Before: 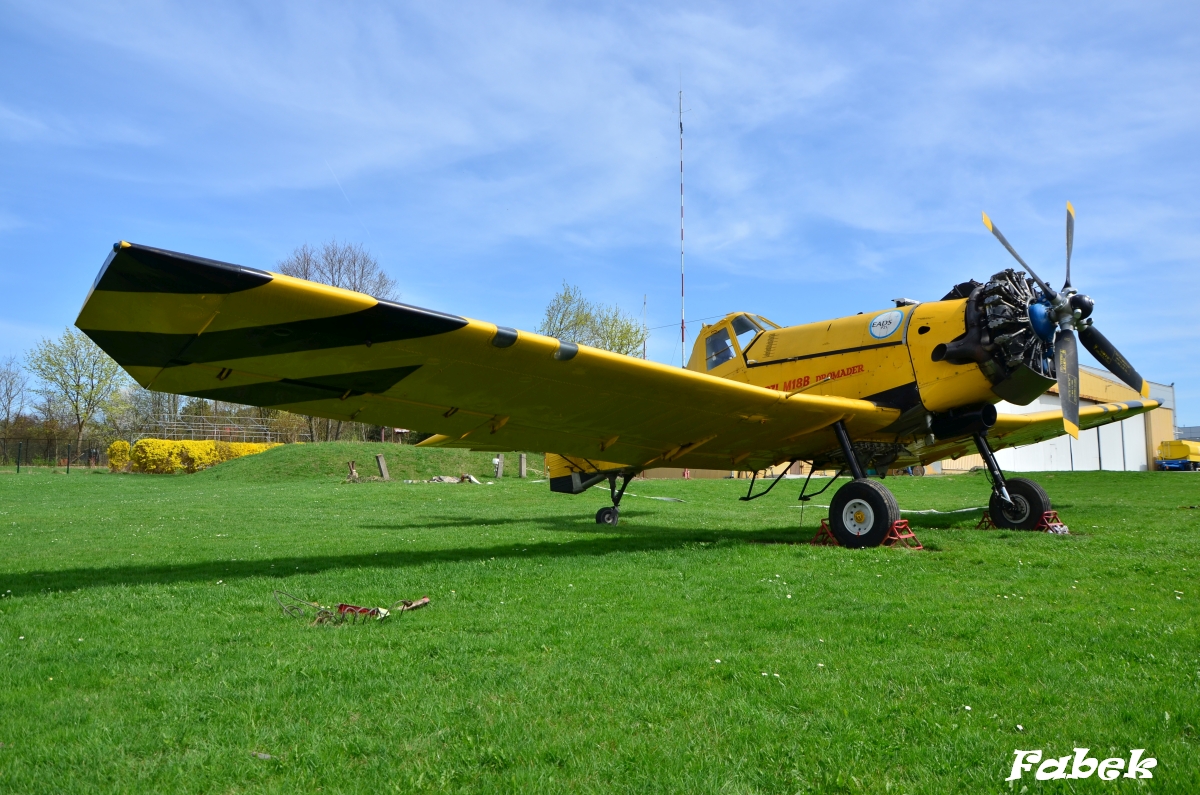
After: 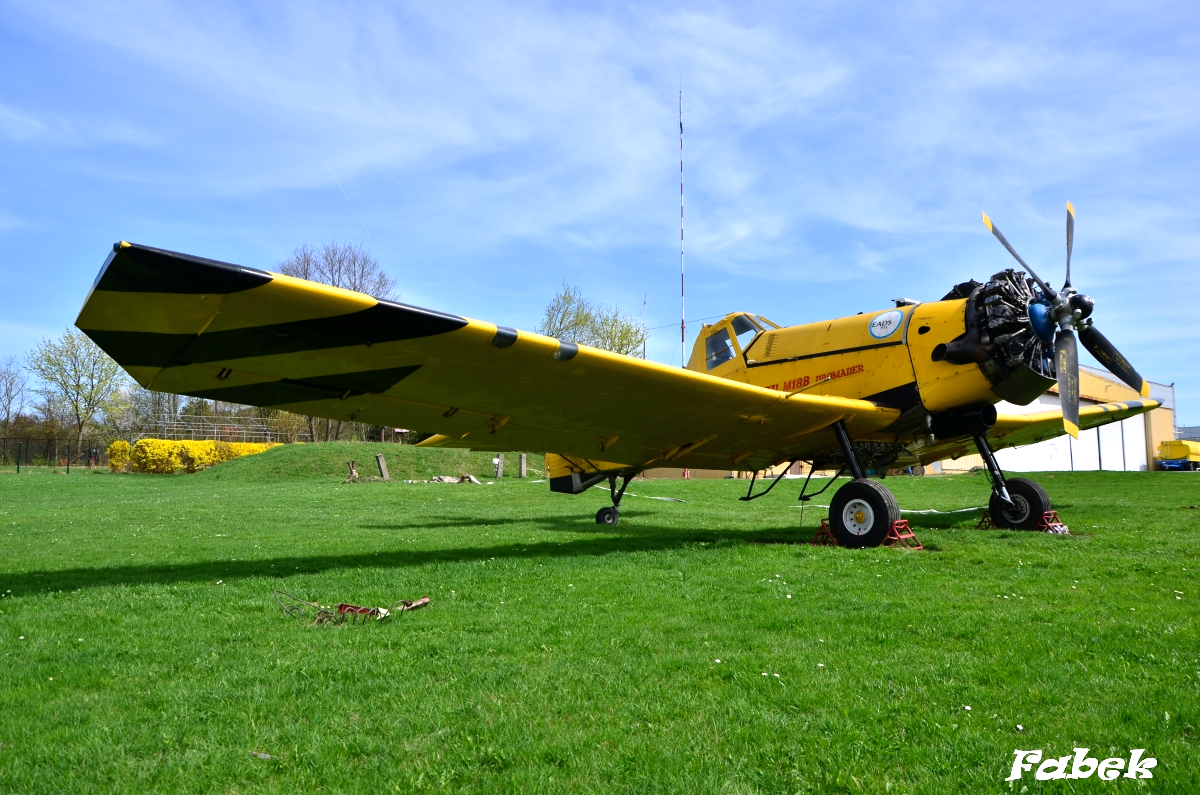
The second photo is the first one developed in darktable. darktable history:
levels: levels [0, 0.492, 0.984]
color balance rgb: highlights gain › chroma 2.02%, highlights gain › hue 289.8°, perceptual saturation grading › global saturation 0.588%, global vibrance 10.041%, contrast 15.054%, saturation formula JzAzBz (2021)
